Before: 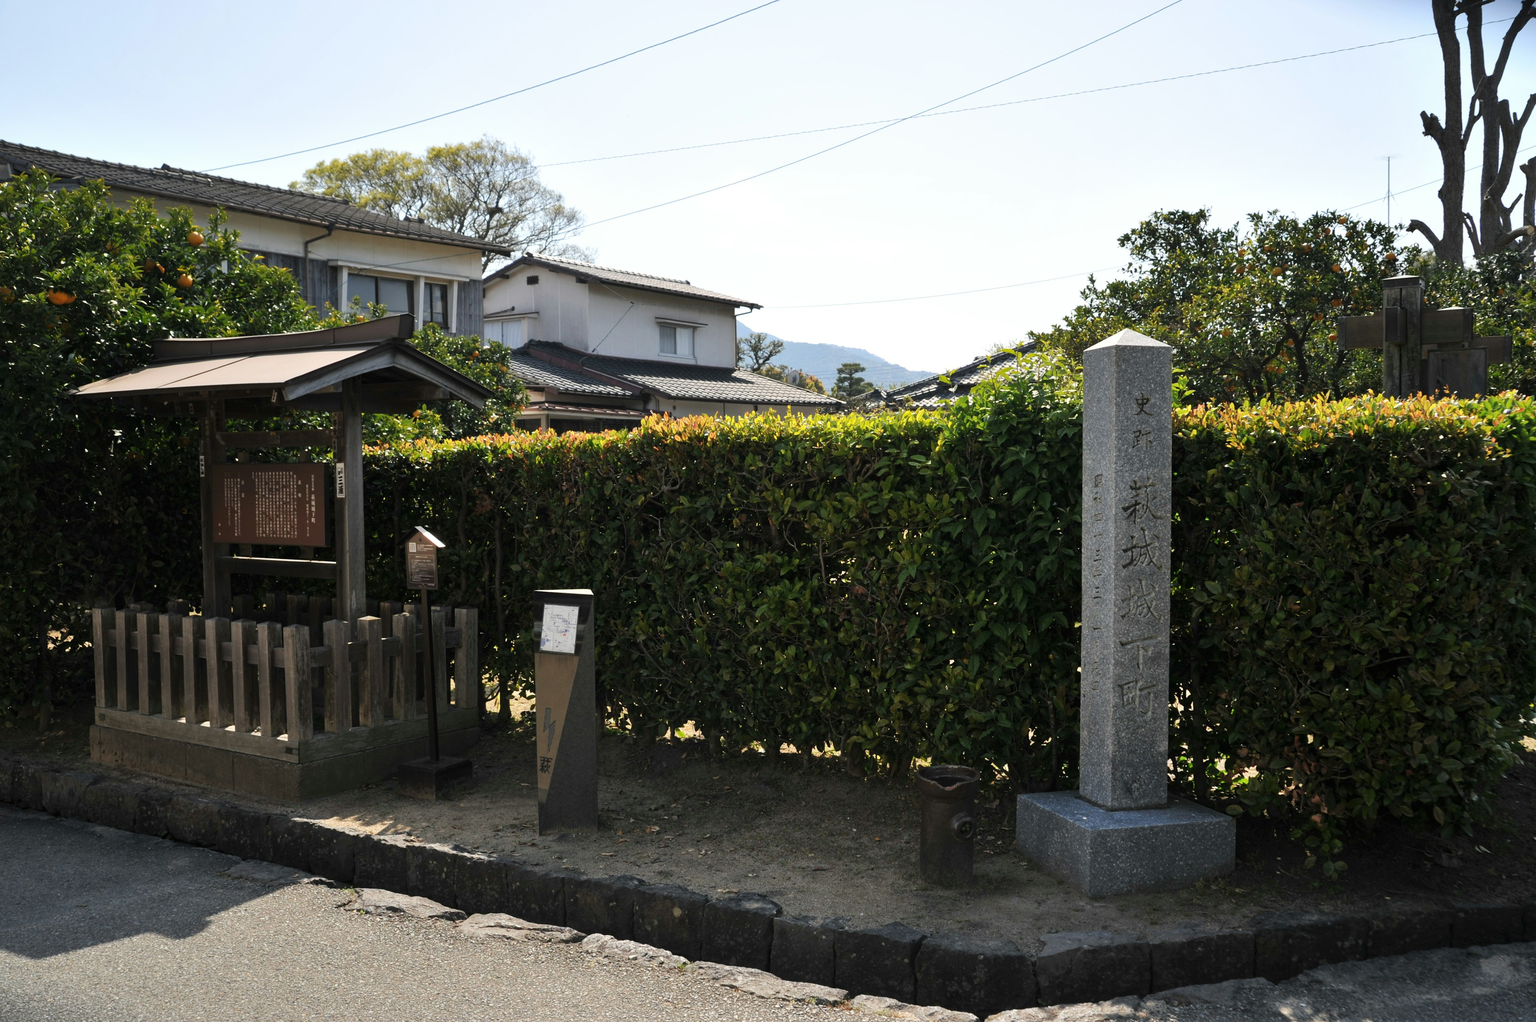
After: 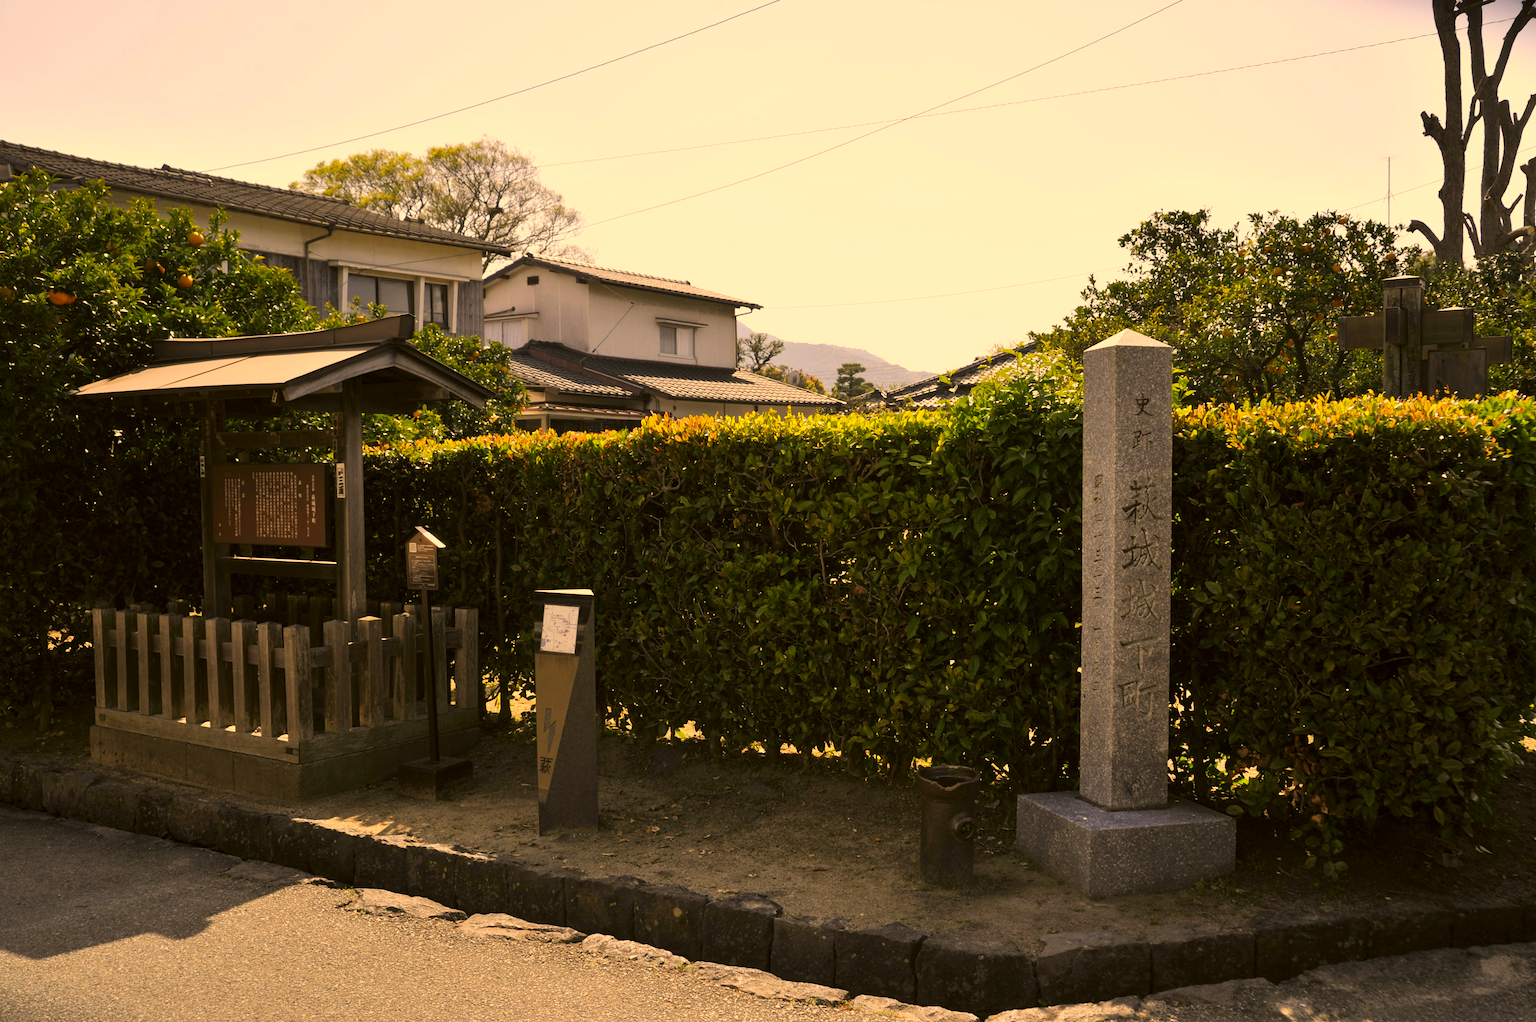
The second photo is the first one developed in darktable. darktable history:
color correction: highlights a* 18.01, highlights b* 34.76, shadows a* 1.06, shadows b* 6.67, saturation 1.02
